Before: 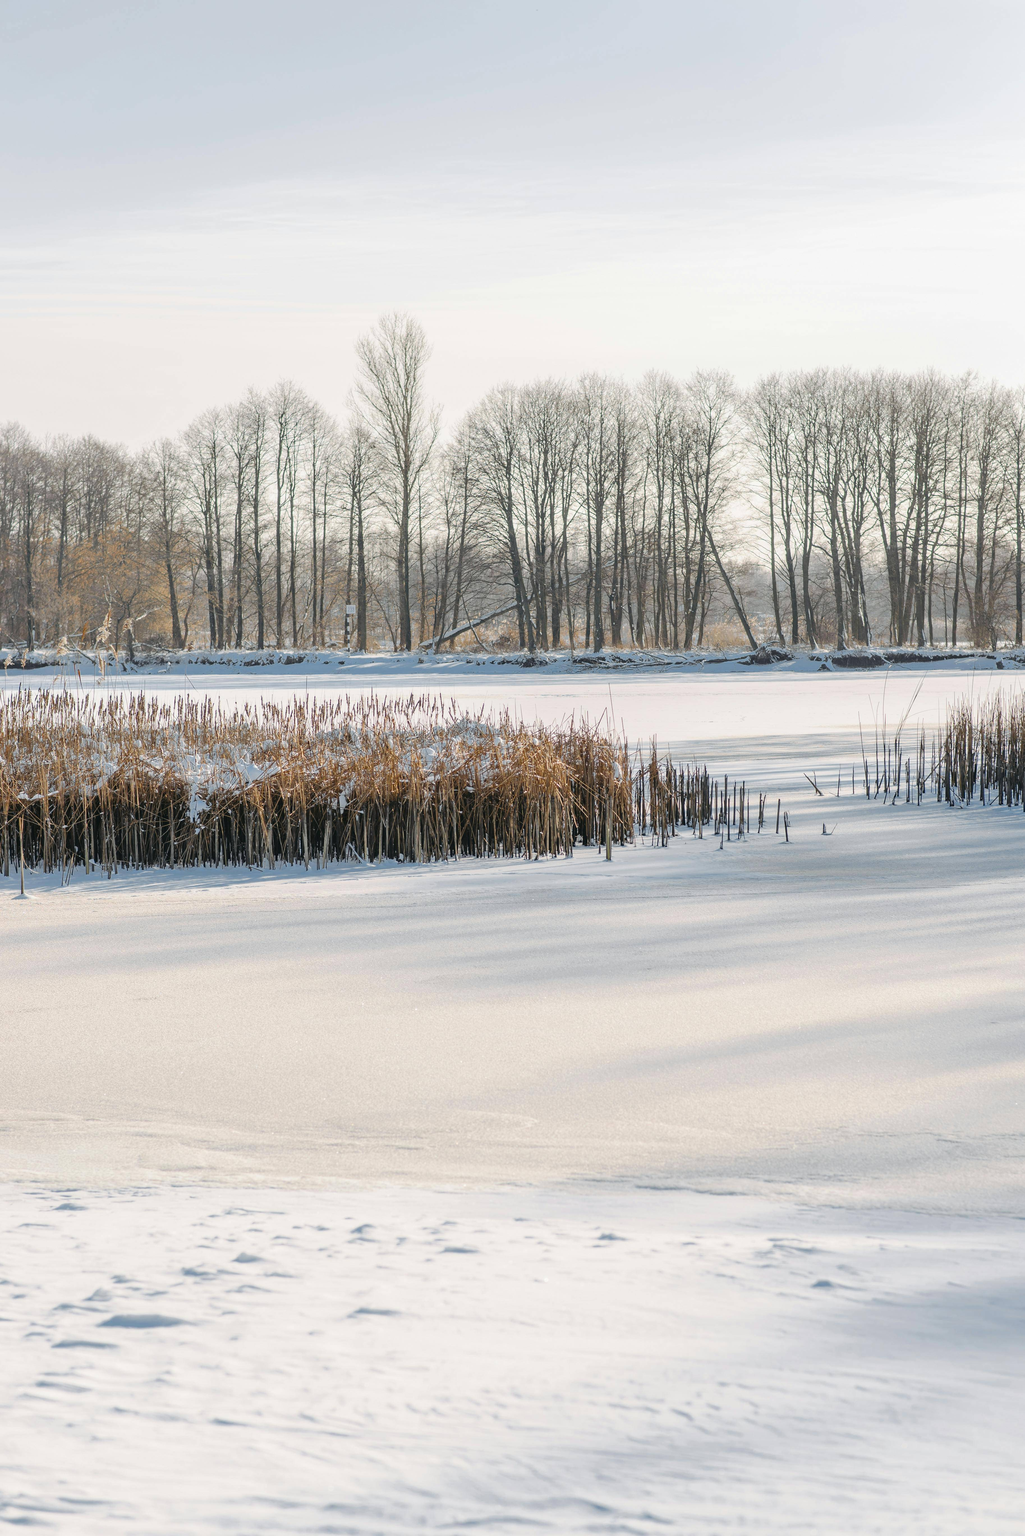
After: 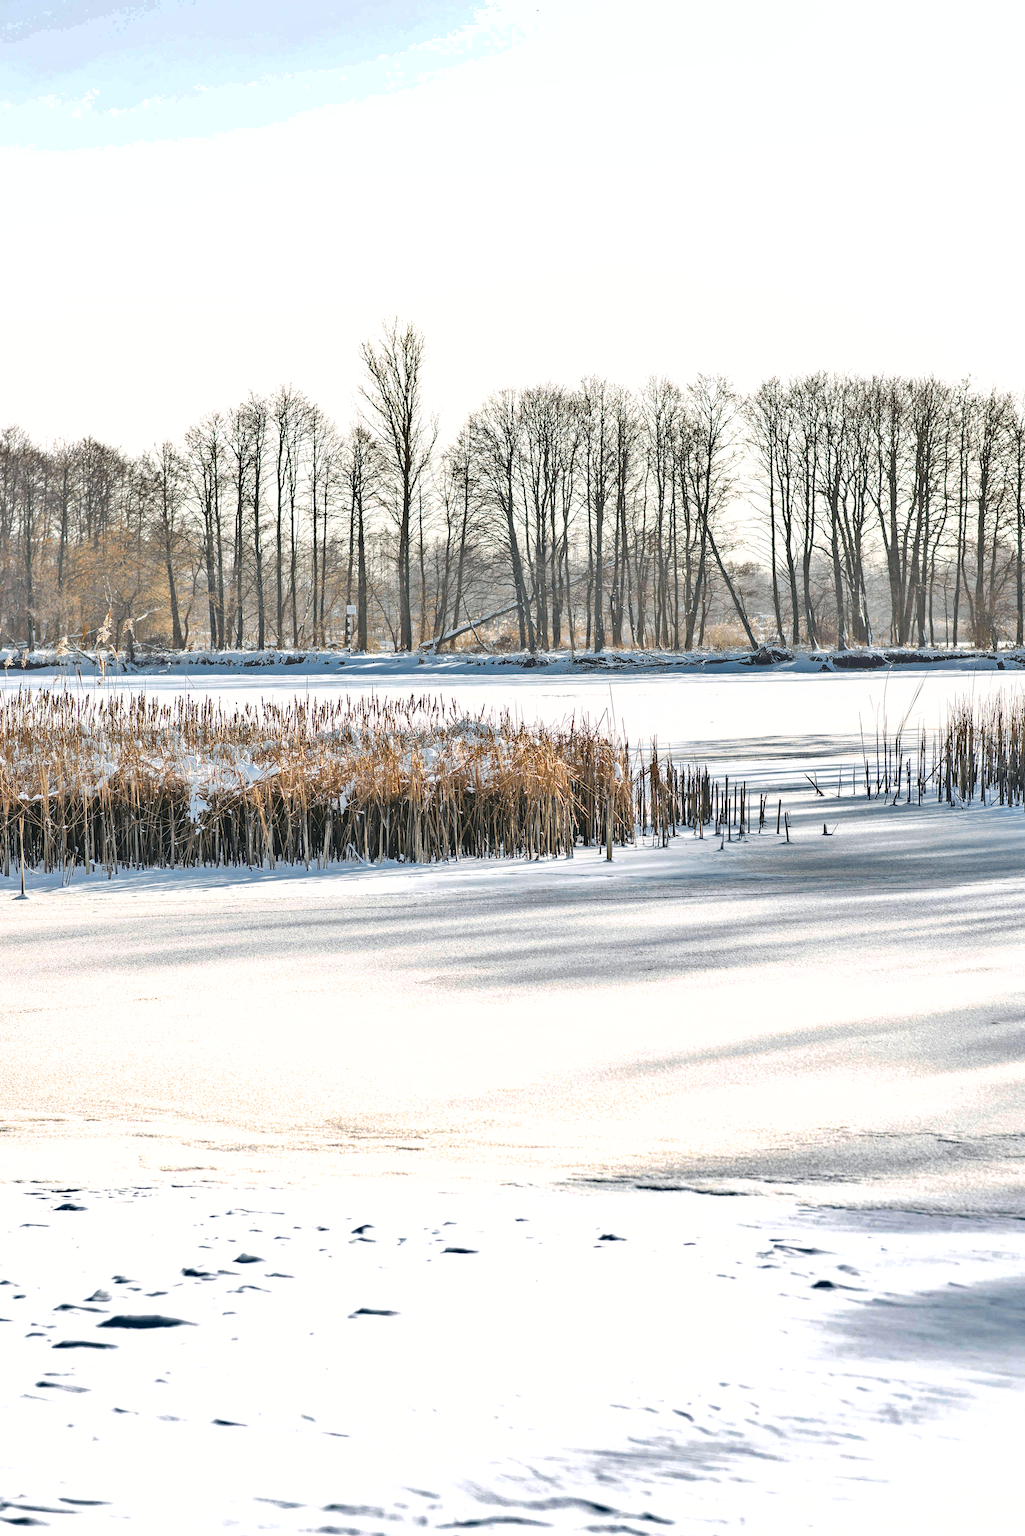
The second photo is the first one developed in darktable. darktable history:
shadows and highlights: white point adjustment 0.159, highlights -69.87, soften with gaussian
exposure: exposure 0.607 EV, compensate highlight preservation false
